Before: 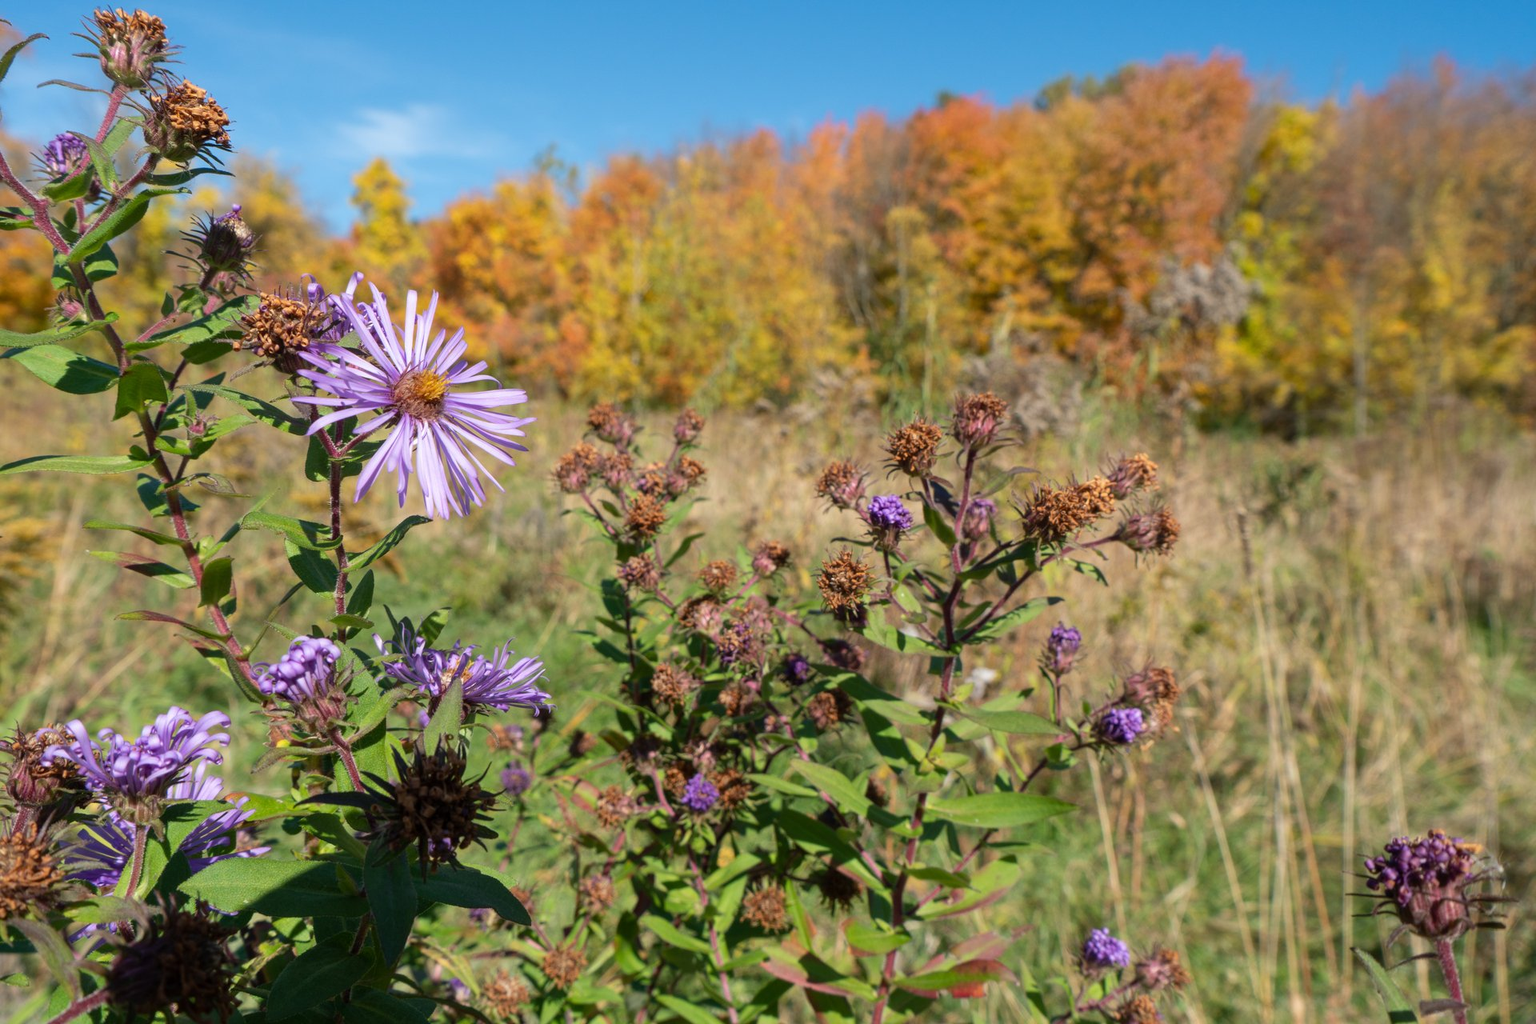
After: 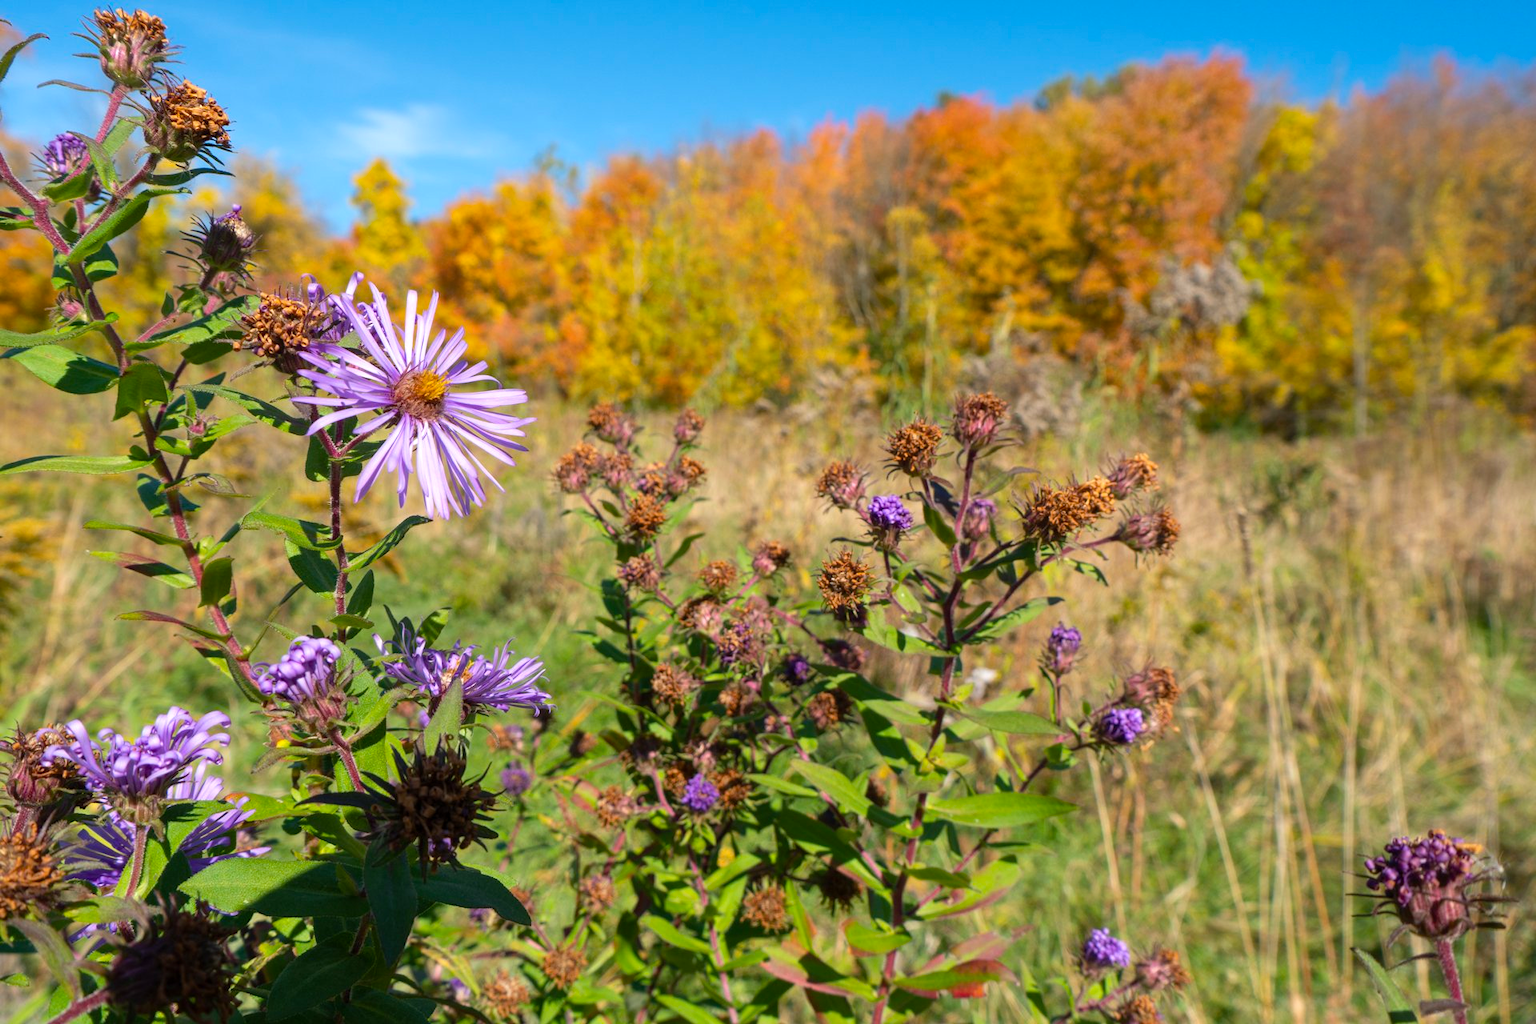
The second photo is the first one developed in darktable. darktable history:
color balance rgb: highlights gain › chroma 0.16%, highlights gain › hue 331.12°, perceptual saturation grading › global saturation 19.982%, global vibrance 9.398%
exposure: exposure 0.202 EV, compensate exposure bias true, compensate highlight preservation false
